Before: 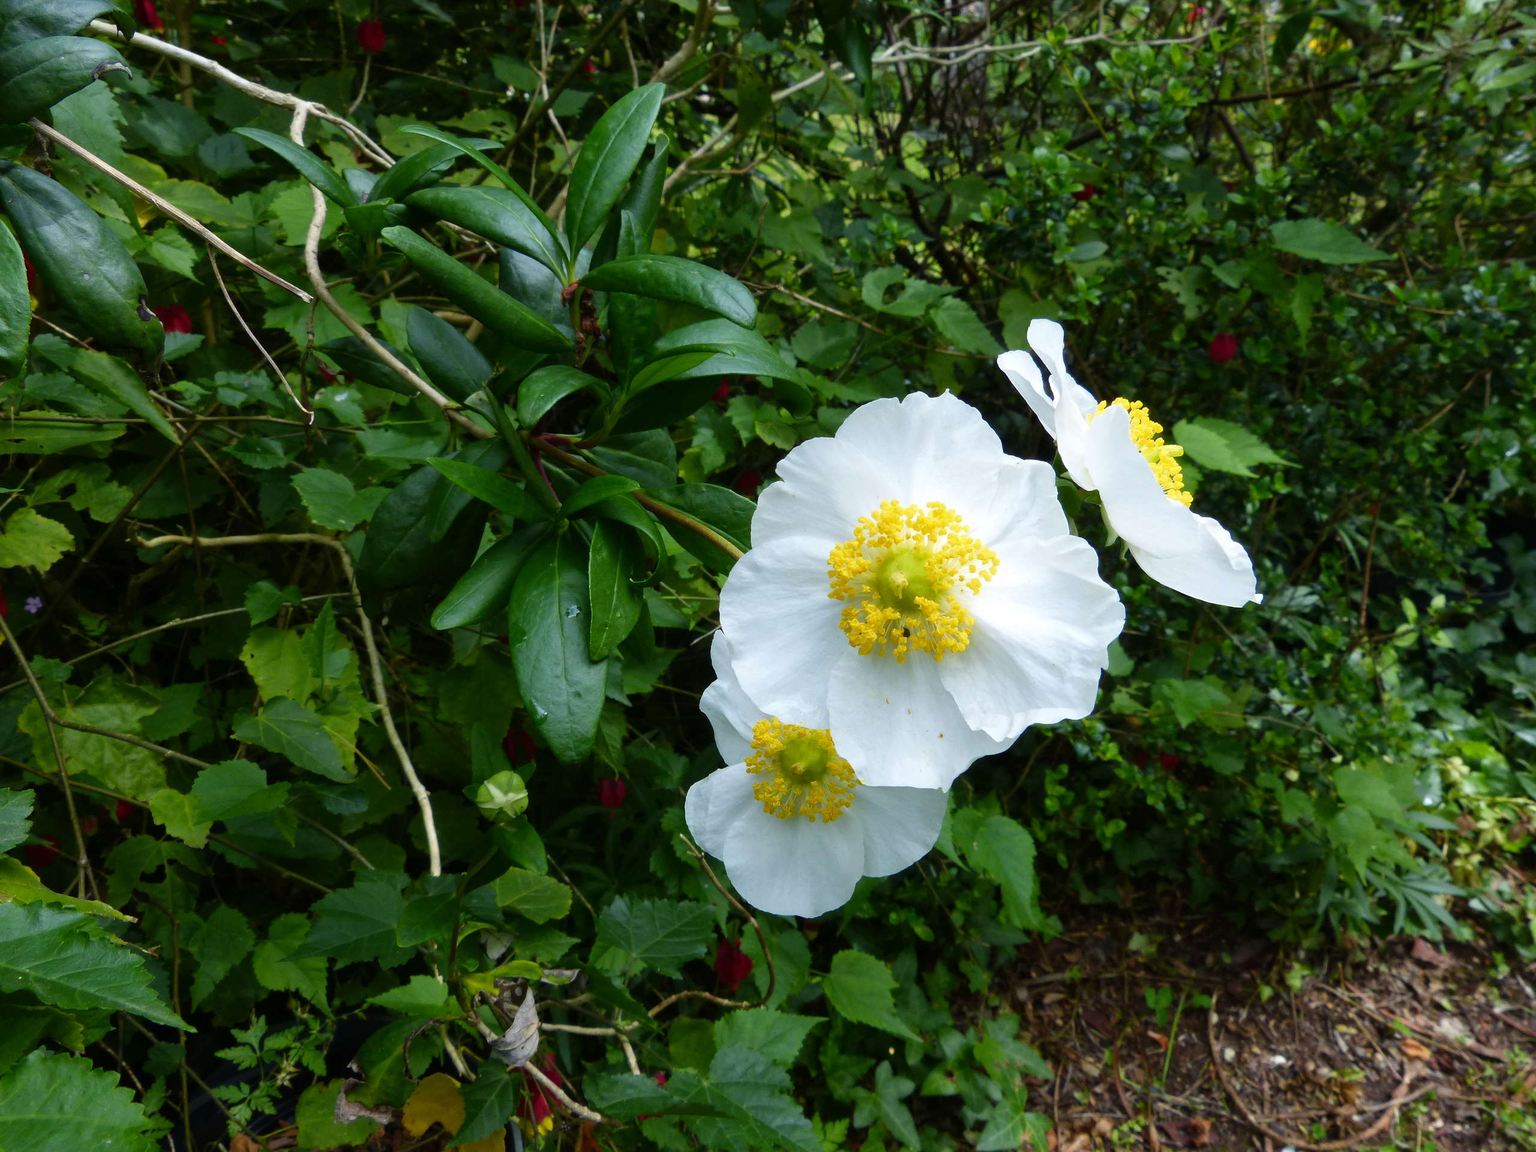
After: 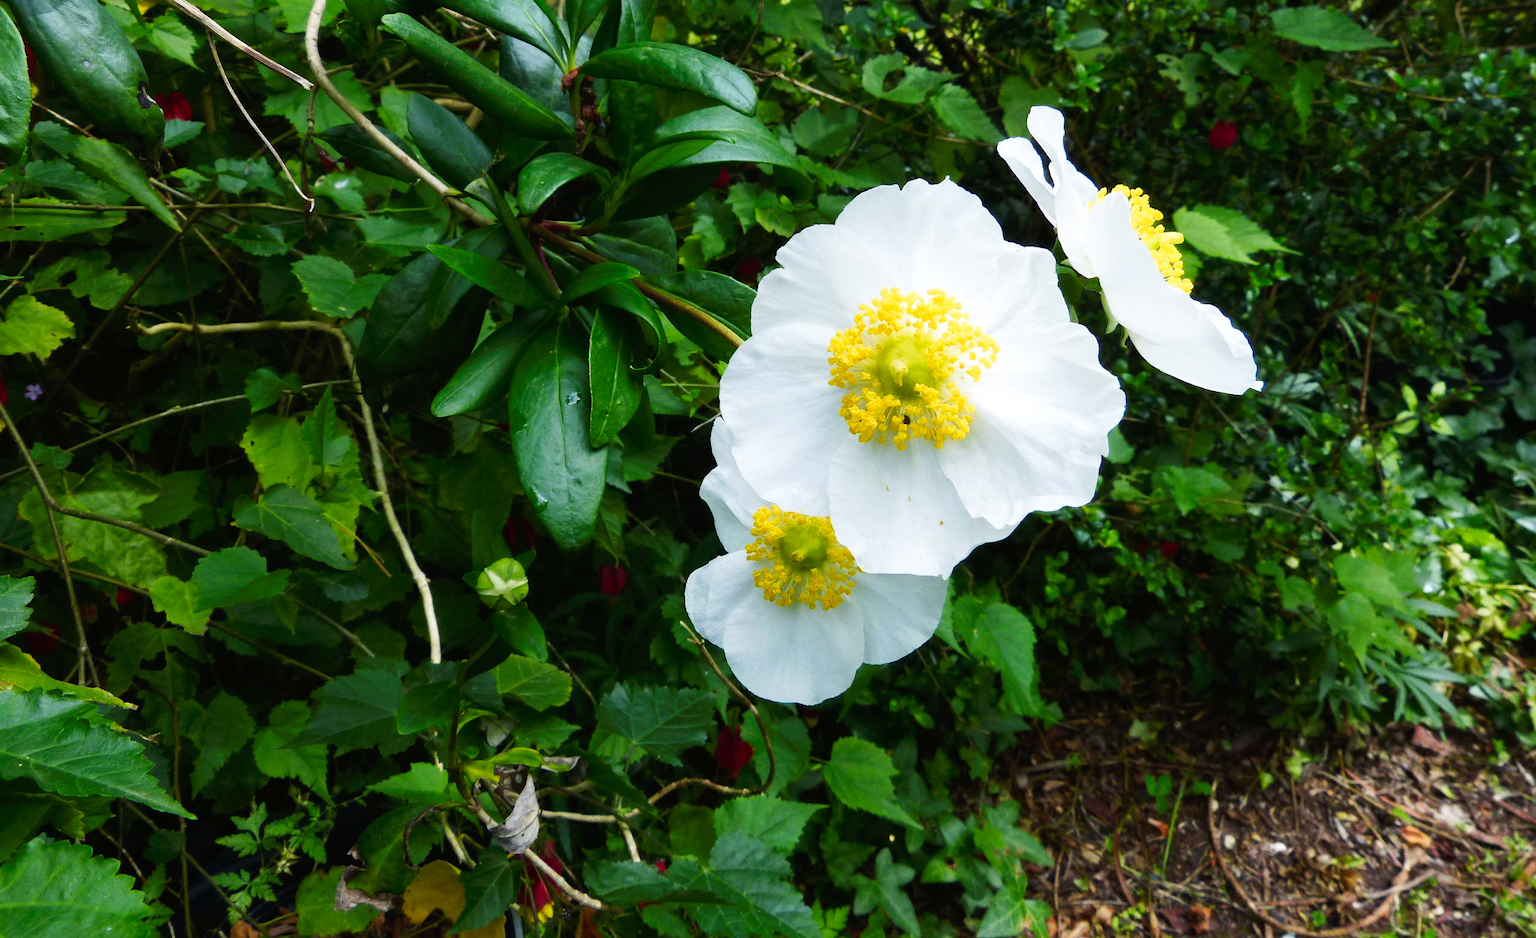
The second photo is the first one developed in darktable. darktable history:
crop and rotate: top 18.507%
tone curve: curves: ch0 [(0, 0) (0.003, 0.01) (0.011, 0.015) (0.025, 0.023) (0.044, 0.038) (0.069, 0.058) (0.1, 0.093) (0.136, 0.134) (0.177, 0.176) (0.224, 0.221) (0.277, 0.282) (0.335, 0.36) (0.399, 0.438) (0.468, 0.54) (0.543, 0.632) (0.623, 0.724) (0.709, 0.814) (0.801, 0.885) (0.898, 0.947) (1, 1)], preserve colors none
